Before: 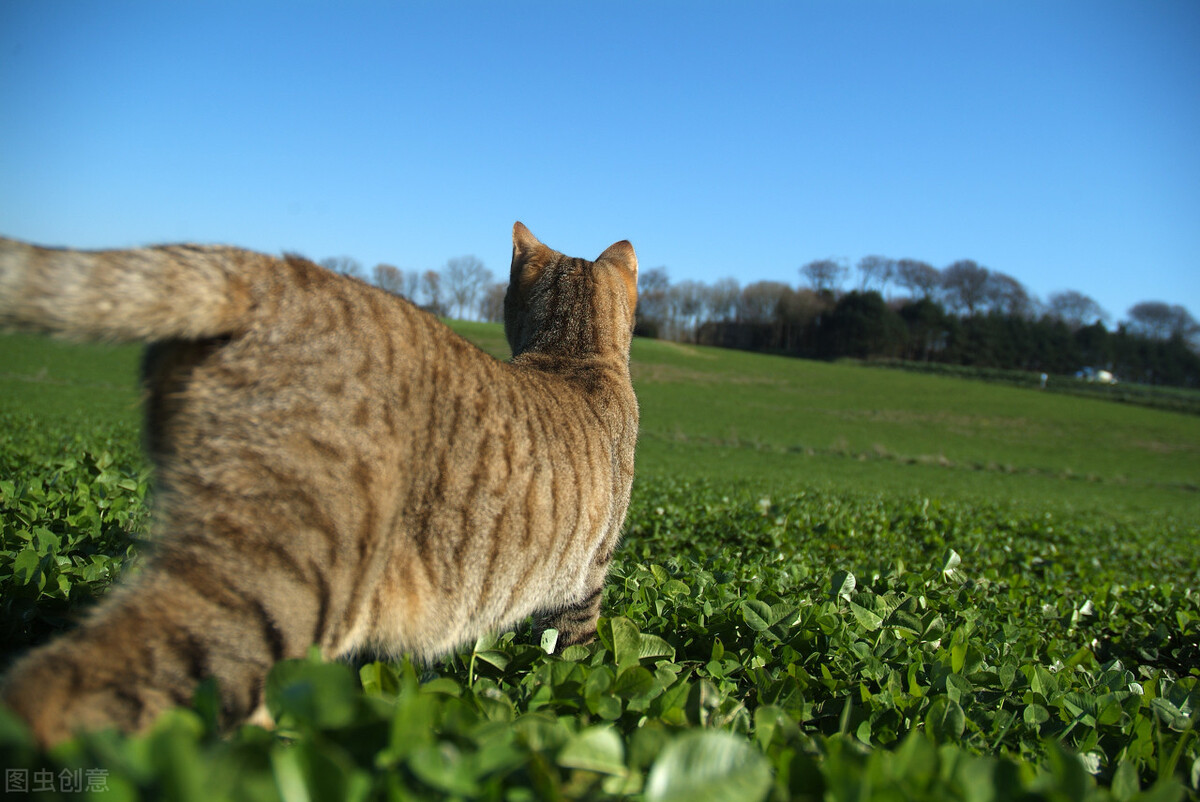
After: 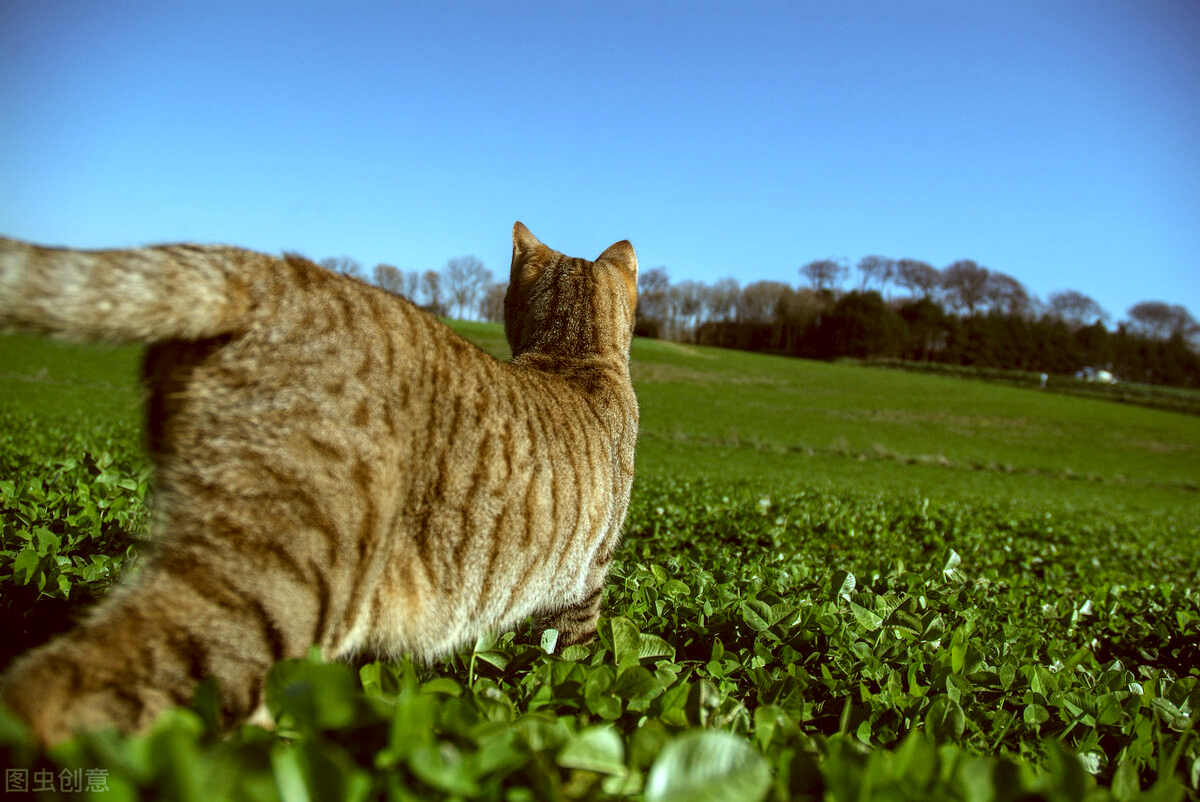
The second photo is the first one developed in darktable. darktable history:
white balance: red 0.974, blue 1.044
color correction: highlights a* -5.94, highlights b* 9.48, shadows a* 10.12, shadows b* 23.94
color calibration: x 0.367, y 0.376, temperature 4372.25 K
local contrast: highlights 61%, detail 143%, midtone range 0.428
